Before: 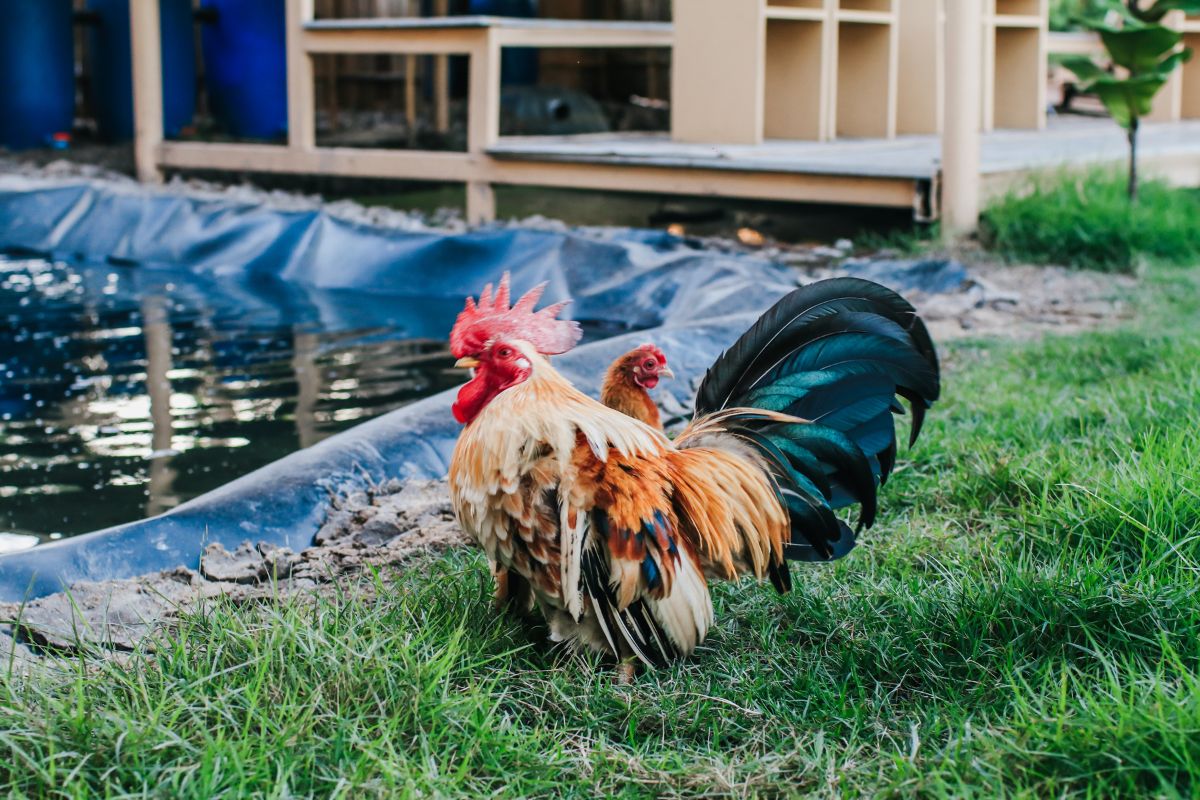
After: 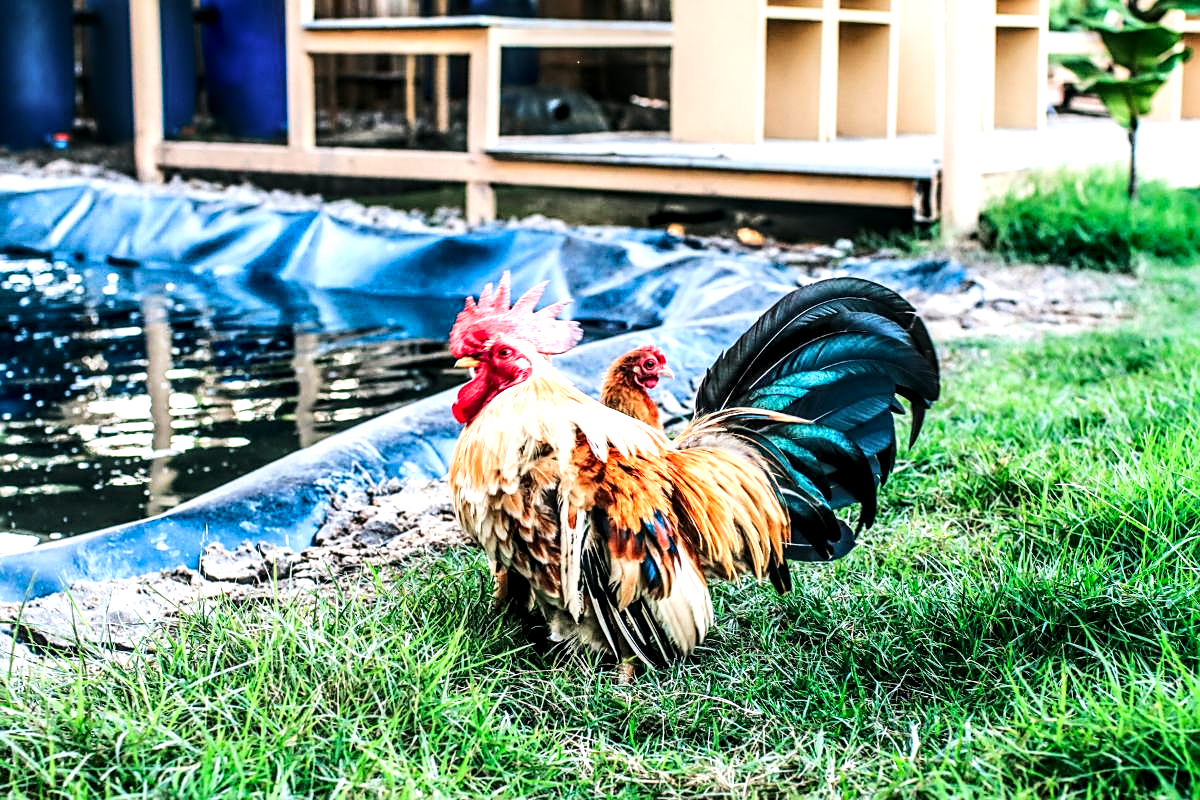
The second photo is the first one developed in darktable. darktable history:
tone equalizer: on, module defaults
local contrast: detail 161%
tone curve: curves: ch0 [(0, 0.011) (0.104, 0.085) (0.236, 0.234) (0.398, 0.507) (0.498, 0.621) (0.65, 0.757) (0.835, 0.883) (1, 0.961)]; ch1 [(0, 0) (0.353, 0.344) (0.43, 0.401) (0.479, 0.476) (0.502, 0.502) (0.54, 0.542) (0.602, 0.613) (0.638, 0.668) (0.693, 0.727) (1, 1)]; ch2 [(0, 0) (0.34, 0.314) (0.434, 0.43) (0.5, 0.506) (0.521, 0.54) (0.54, 0.56) (0.595, 0.613) (0.644, 0.729) (1, 1)], color space Lab, linked channels, preserve colors none
levels: levels [0, 0.43, 0.859]
sharpen: on, module defaults
